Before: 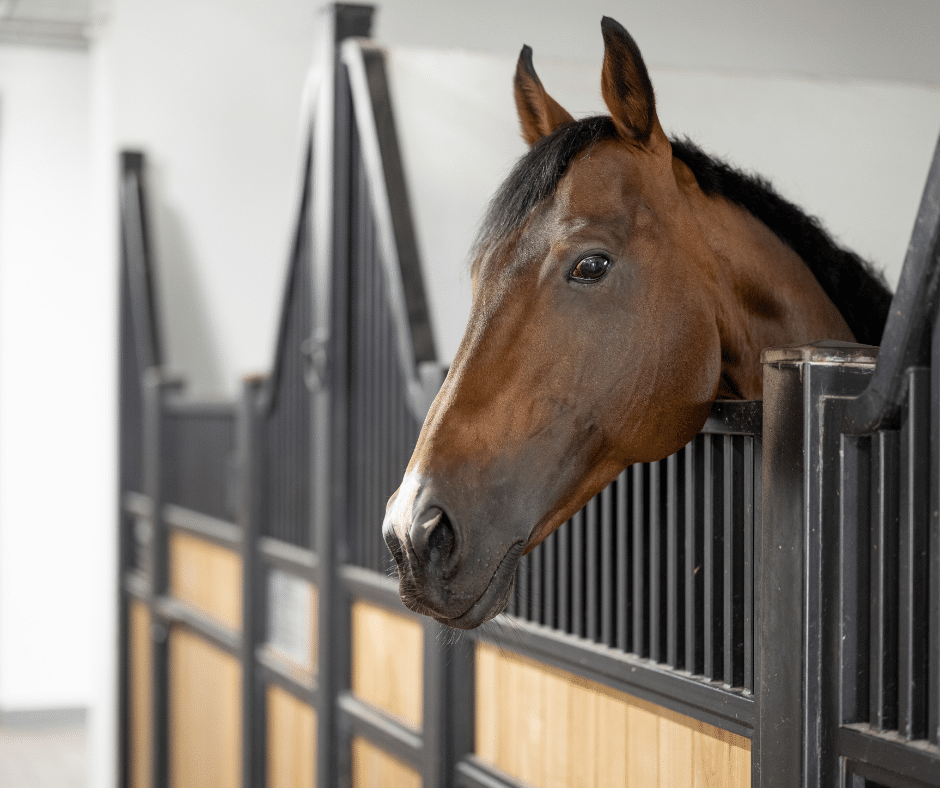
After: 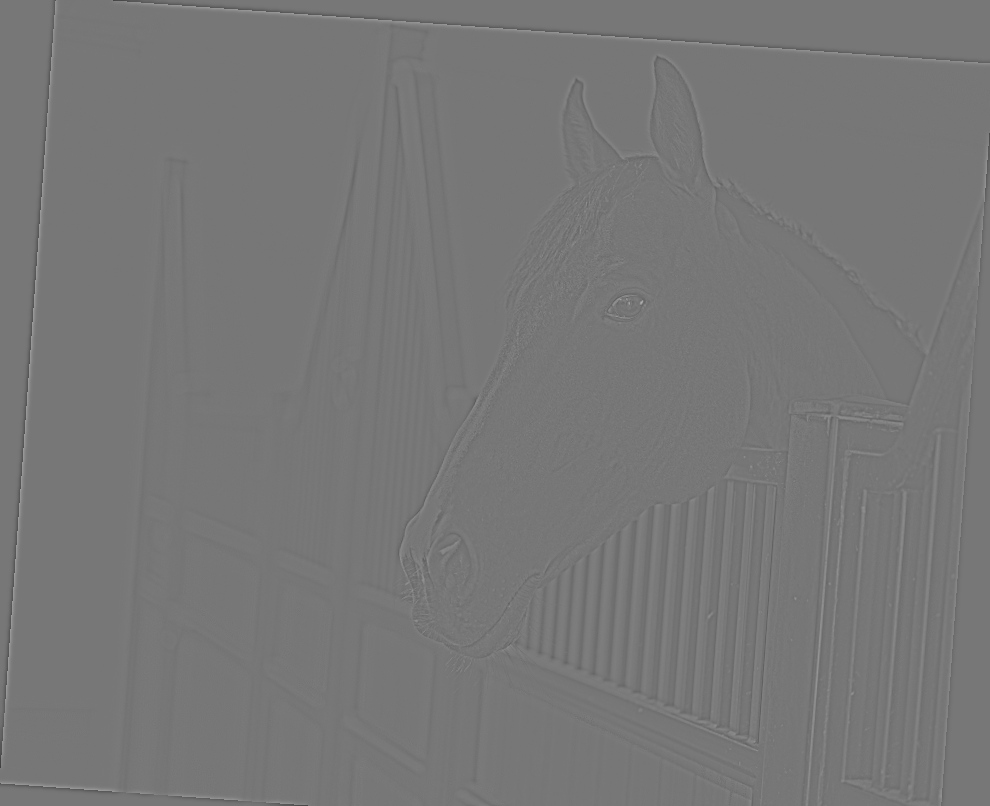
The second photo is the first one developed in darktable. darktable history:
rotate and perspective: rotation 4.1°, automatic cropping off
highpass: sharpness 5.84%, contrast boost 8.44%
crop: top 0.448%, right 0.264%, bottom 5.045%
